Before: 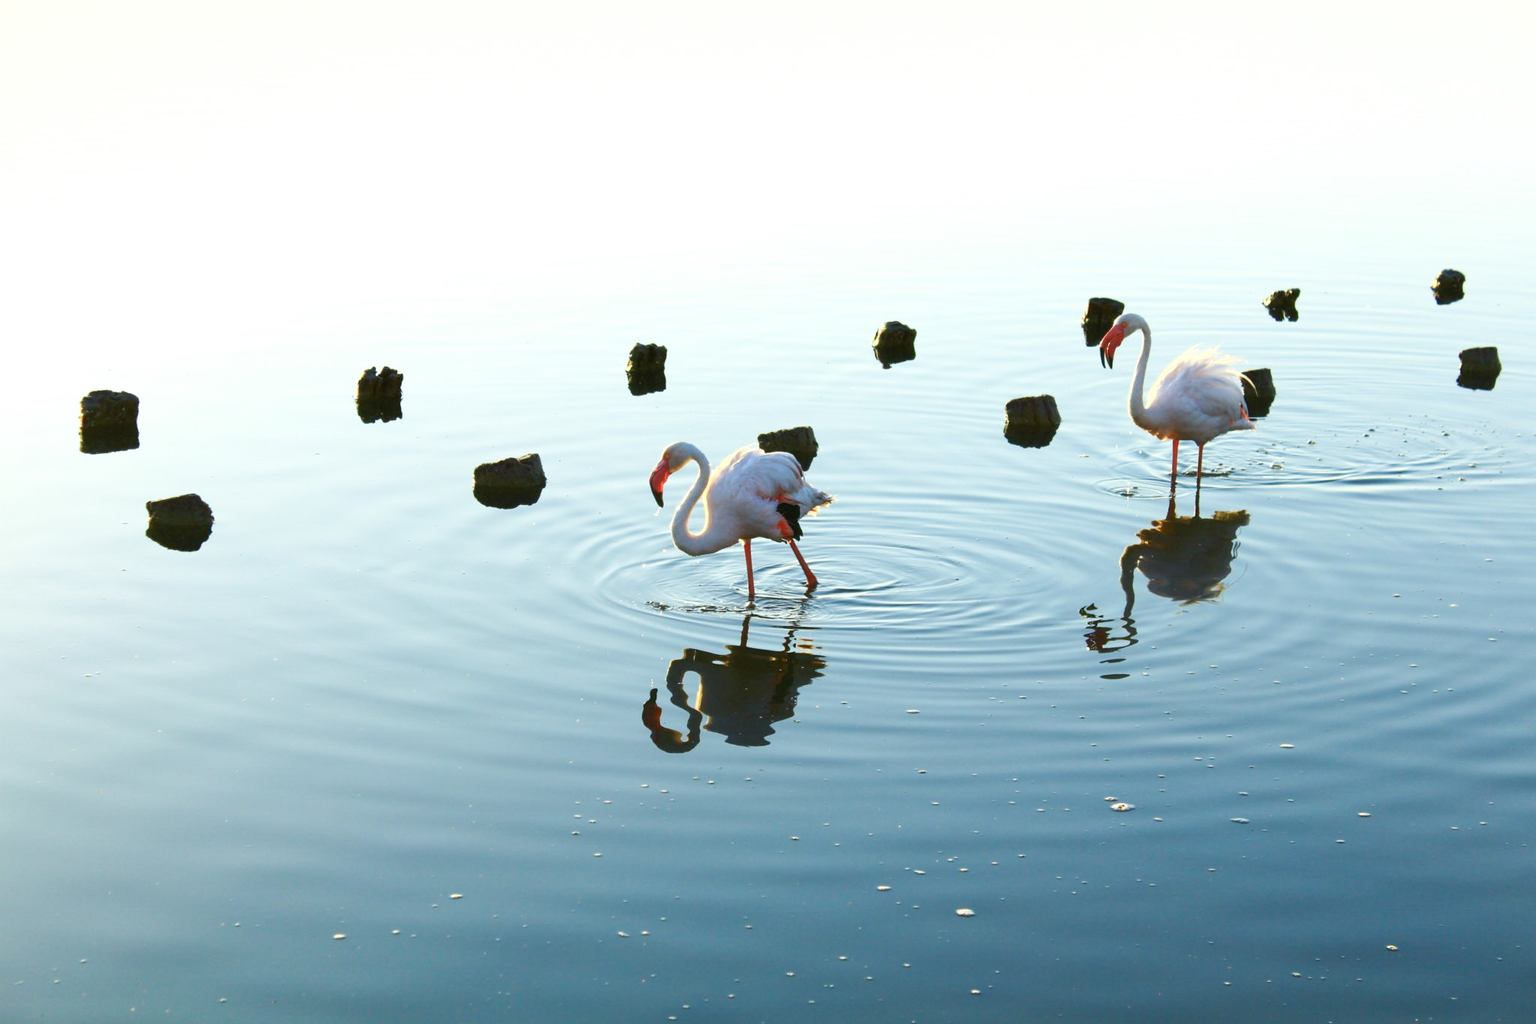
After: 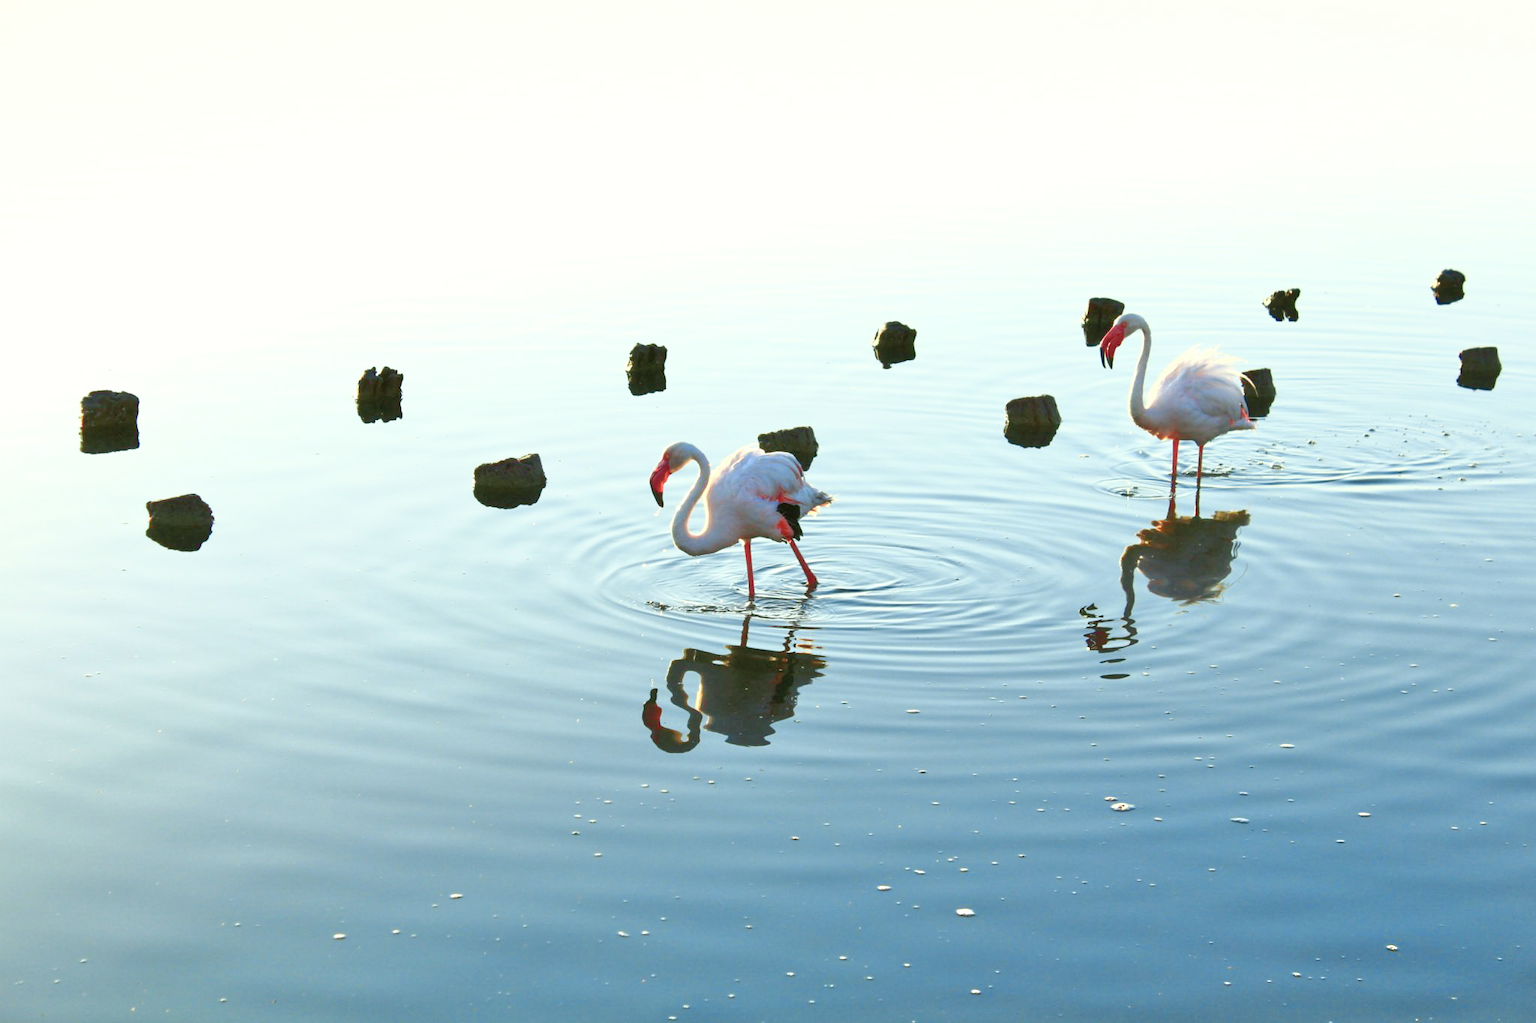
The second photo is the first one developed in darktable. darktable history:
tone curve: curves: ch0 [(0, 0.021) (0.059, 0.053) (0.212, 0.18) (0.337, 0.304) (0.495, 0.505) (0.725, 0.731) (0.89, 0.919) (1, 1)]; ch1 [(0, 0) (0.094, 0.081) (0.285, 0.299) (0.413, 0.43) (0.479, 0.475) (0.54, 0.55) (0.615, 0.65) (0.683, 0.688) (1, 1)]; ch2 [(0, 0) (0.257, 0.217) (0.434, 0.434) (0.498, 0.507) (0.599, 0.578) (1, 1)], color space Lab, independent channels, preserve colors none
tone equalizer: -7 EV 0.15 EV, -6 EV 0.6 EV, -5 EV 1.15 EV, -4 EV 1.33 EV, -3 EV 1.15 EV, -2 EV 0.6 EV, -1 EV 0.15 EV, mask exposure compensation -0.5 EV
